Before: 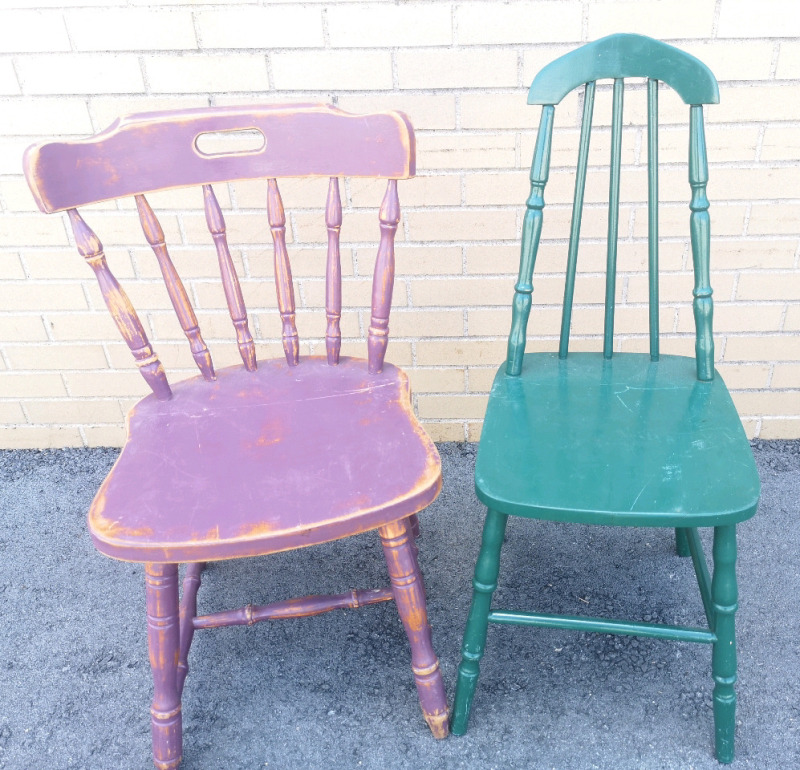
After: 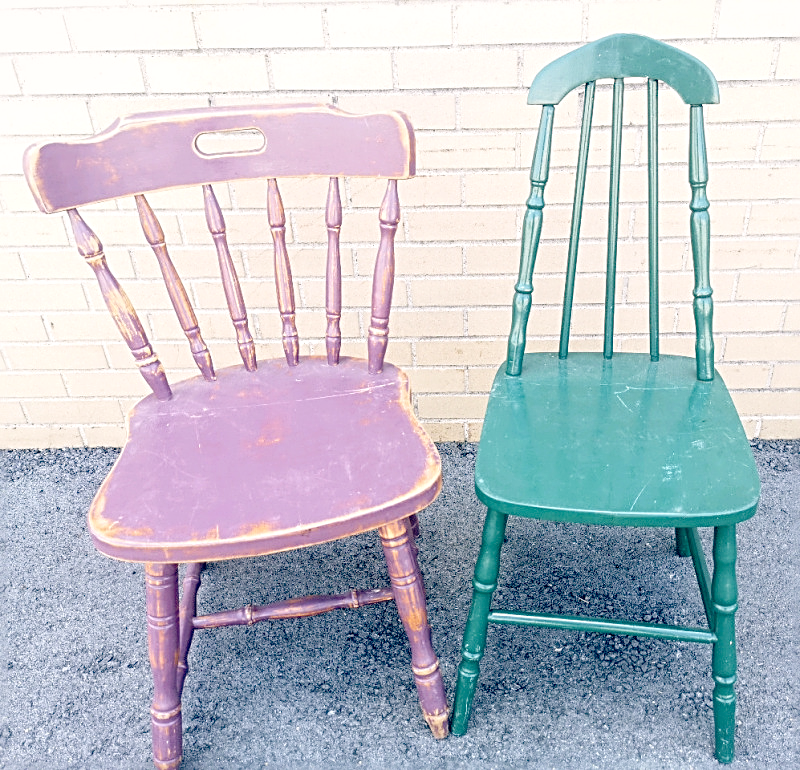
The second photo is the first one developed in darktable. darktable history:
sharpen: radius 2.817, amount 0.715
tone curve: curves: ch0 [(0, 0) (0.003, 0.031) (0.011, 0.031) (0.025, 0.03) (0.044, 0.035) (0.069, 0.054) (0.1, 0.081) (0.136, 0.11) (0.177, 0.147) (0.224, 0.209) (0.277, 0.283) (0.335, 0.369) (0.399, 0.44) (0.468, 0.517) (0.543, 0.601) (0.623, 0.684) (0.709, 0.766) (0.801, 0.846) (0.898, 0.927) (1, 1)], preserve colors none
color balance: lift [0.975, 0.993, 1, 1.015], gamma [1.1, 1, 1, 0.945], gain [1, 1.04, 1, 0.95]
local contrast: on, module defaults
